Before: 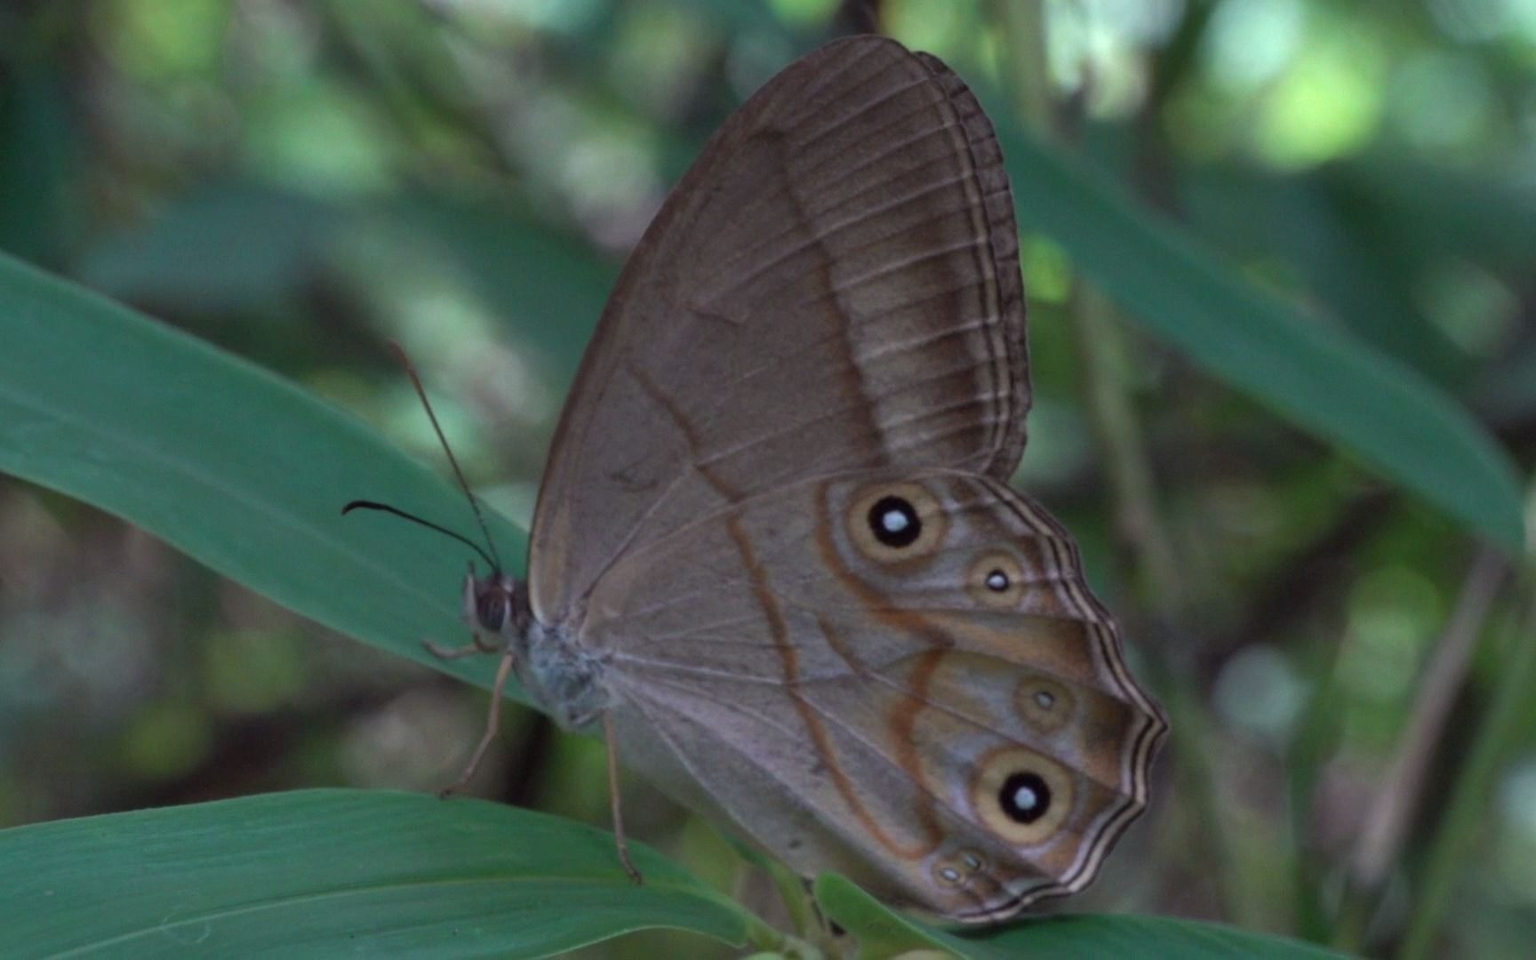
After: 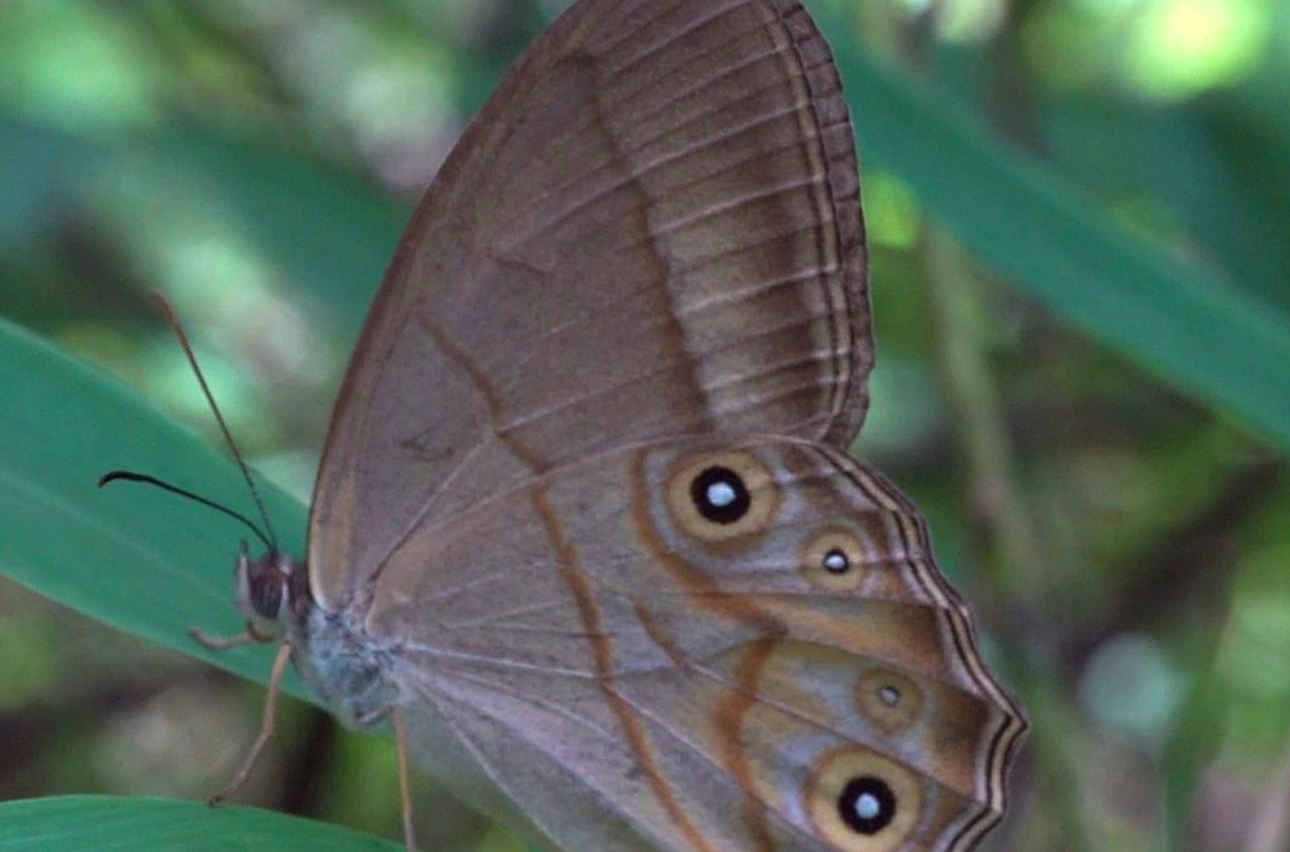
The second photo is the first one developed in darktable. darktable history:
exposure: exposure 0.576 EV, compensate highlight preservation false
crop: left 16.591%, top 8.522%, right 8.703%, bottom 12.507%
velvia: on, module defaults
sharpen: on, module defaults
